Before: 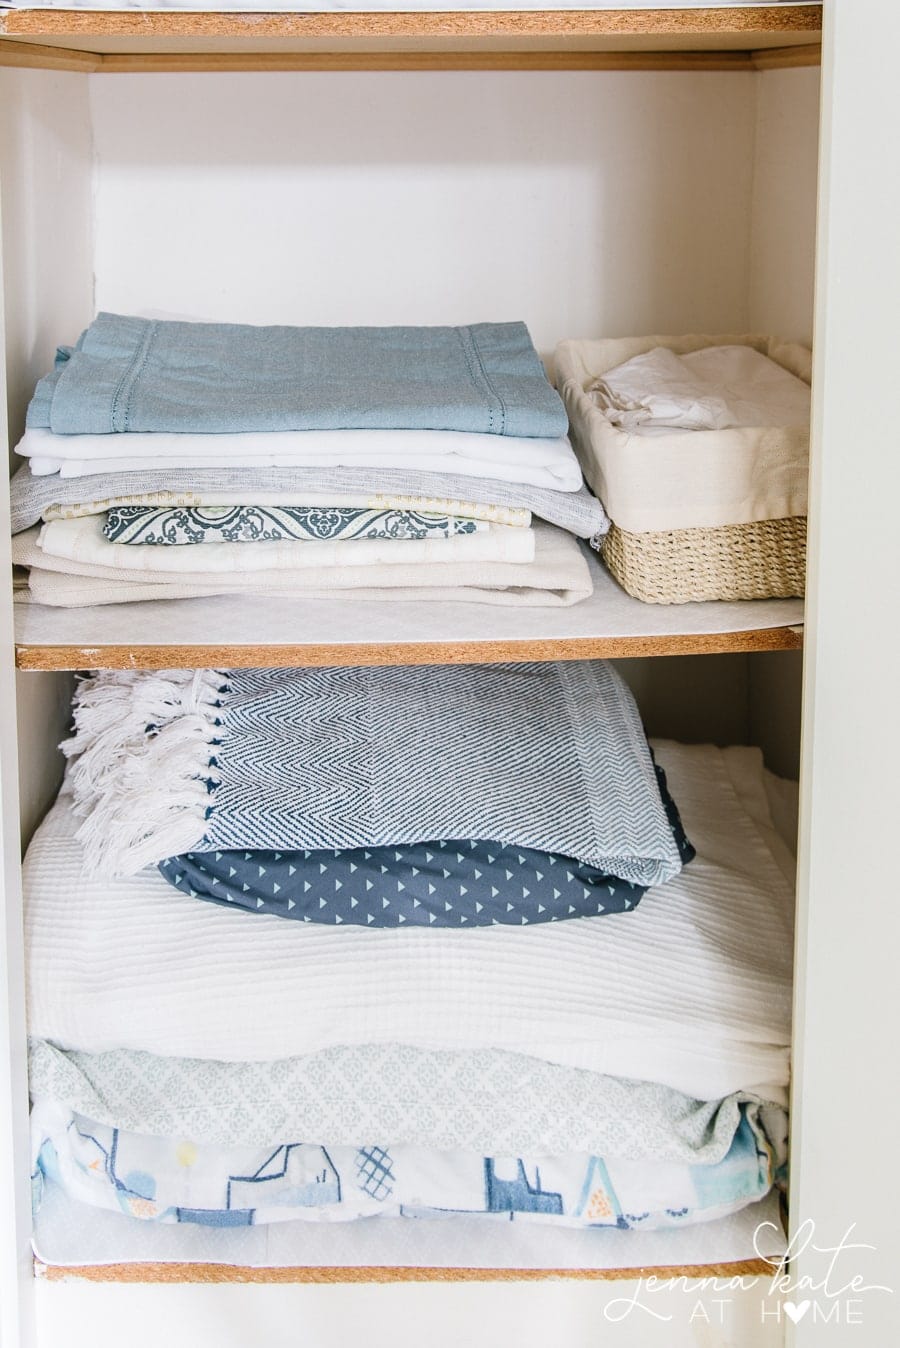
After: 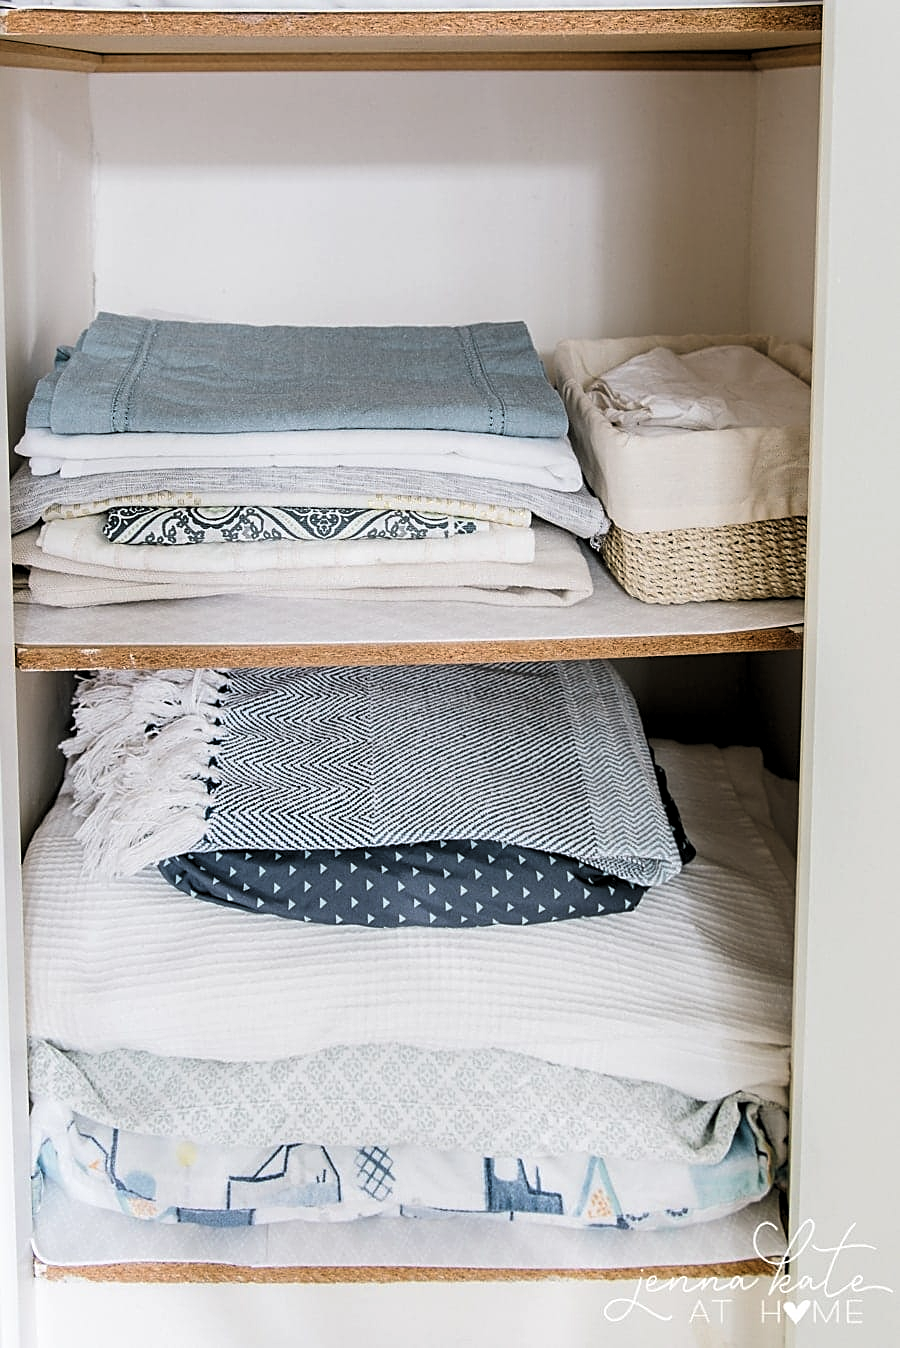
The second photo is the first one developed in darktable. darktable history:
color correction: highlights b* -0.028, saturation 0.977
sharpen: on, module defaults
levels: levels [0.116, 0.574, 1]
